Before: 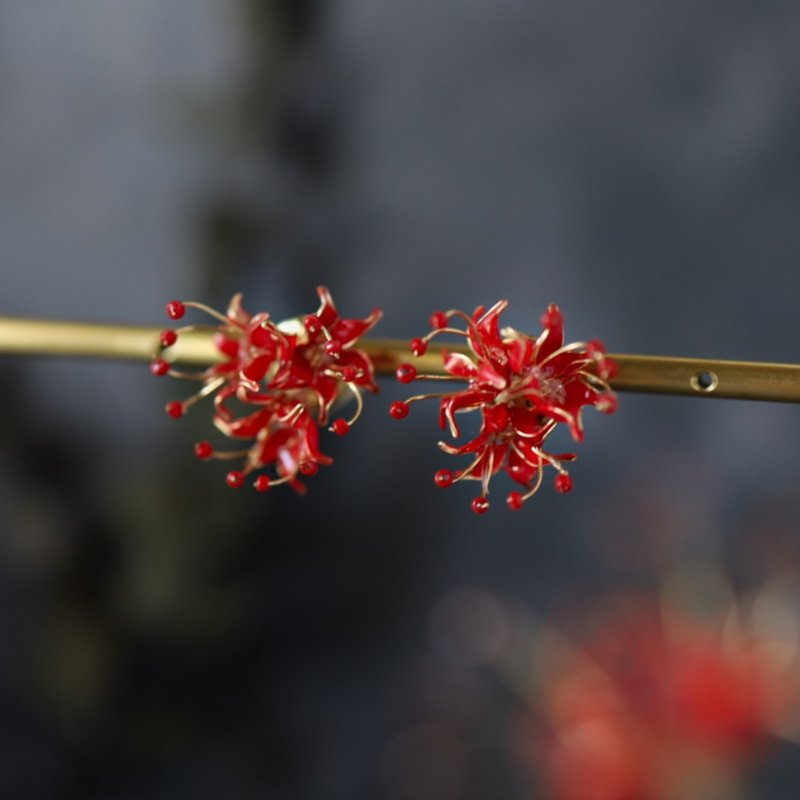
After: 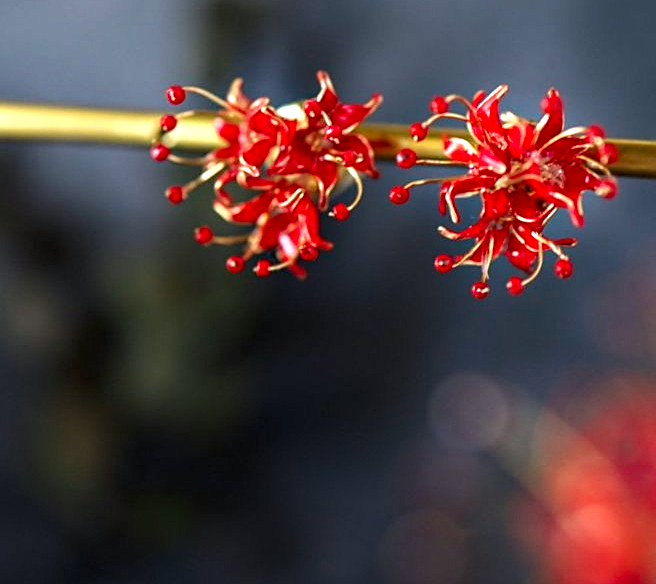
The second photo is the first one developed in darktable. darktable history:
crop: top 26.949%, right 17.969%
local contrast: on, module defaults
exposure: black level correction 0, exposure 0.701 EV, compensate exposure bias true, compensate highlight preservation false
contrast brightness saturation: contrast 0.092, saturation 0.269
haze removal: compatibility mode true
sharpen: on, module defaults
